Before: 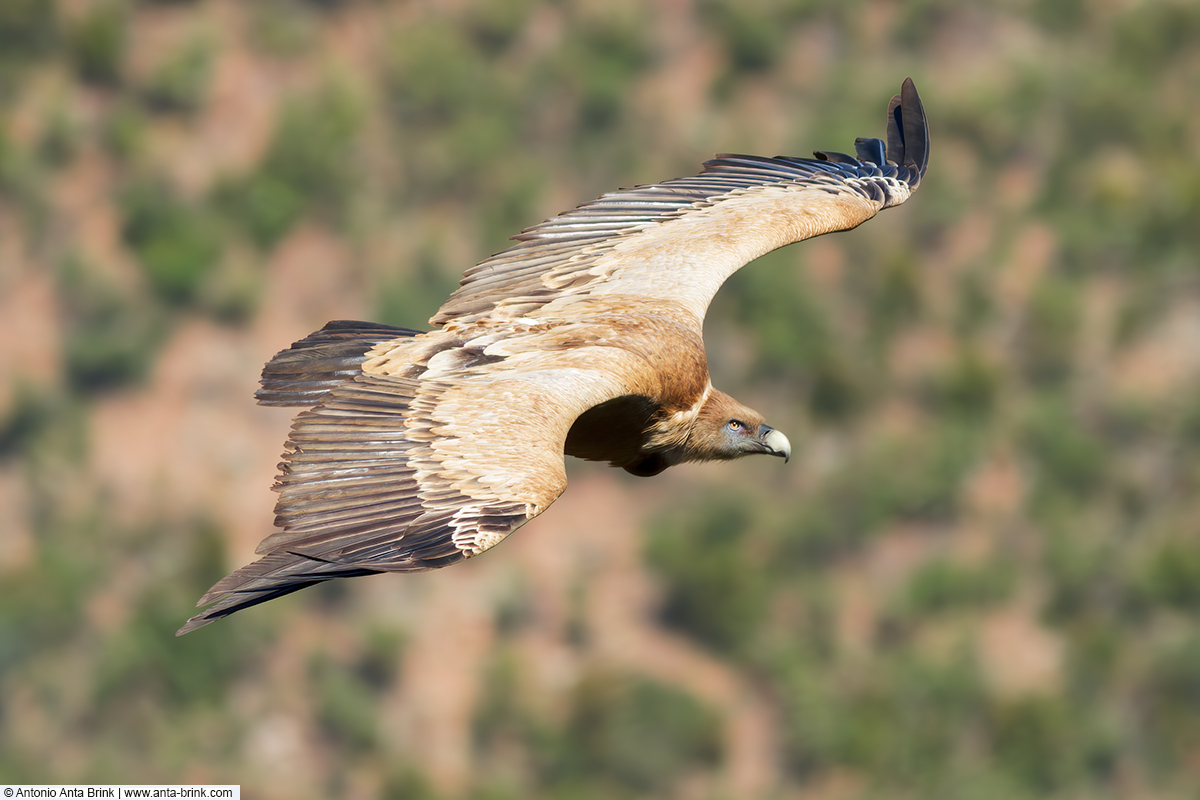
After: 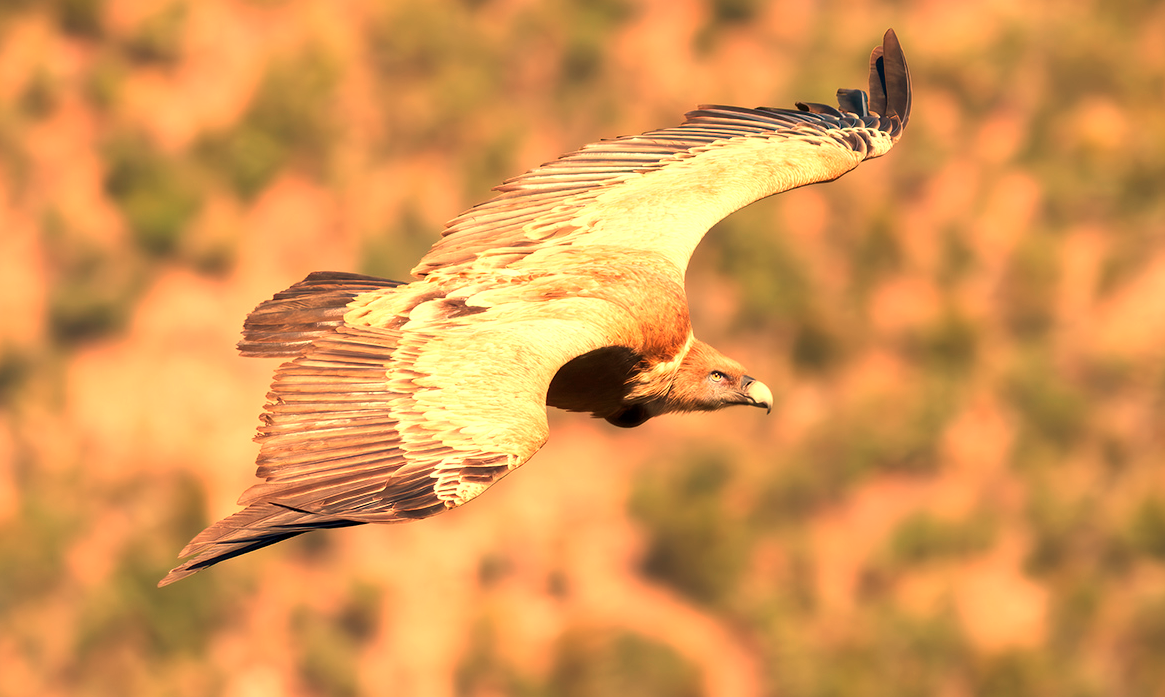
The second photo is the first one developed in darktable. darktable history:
white balance: red 1.467, blue 0.684
exposure: exposure 0.426 EV, compensate highlight preservation false
crop: left 1.507%, top 6.147%, right 1.379%, bottom 6.637%
